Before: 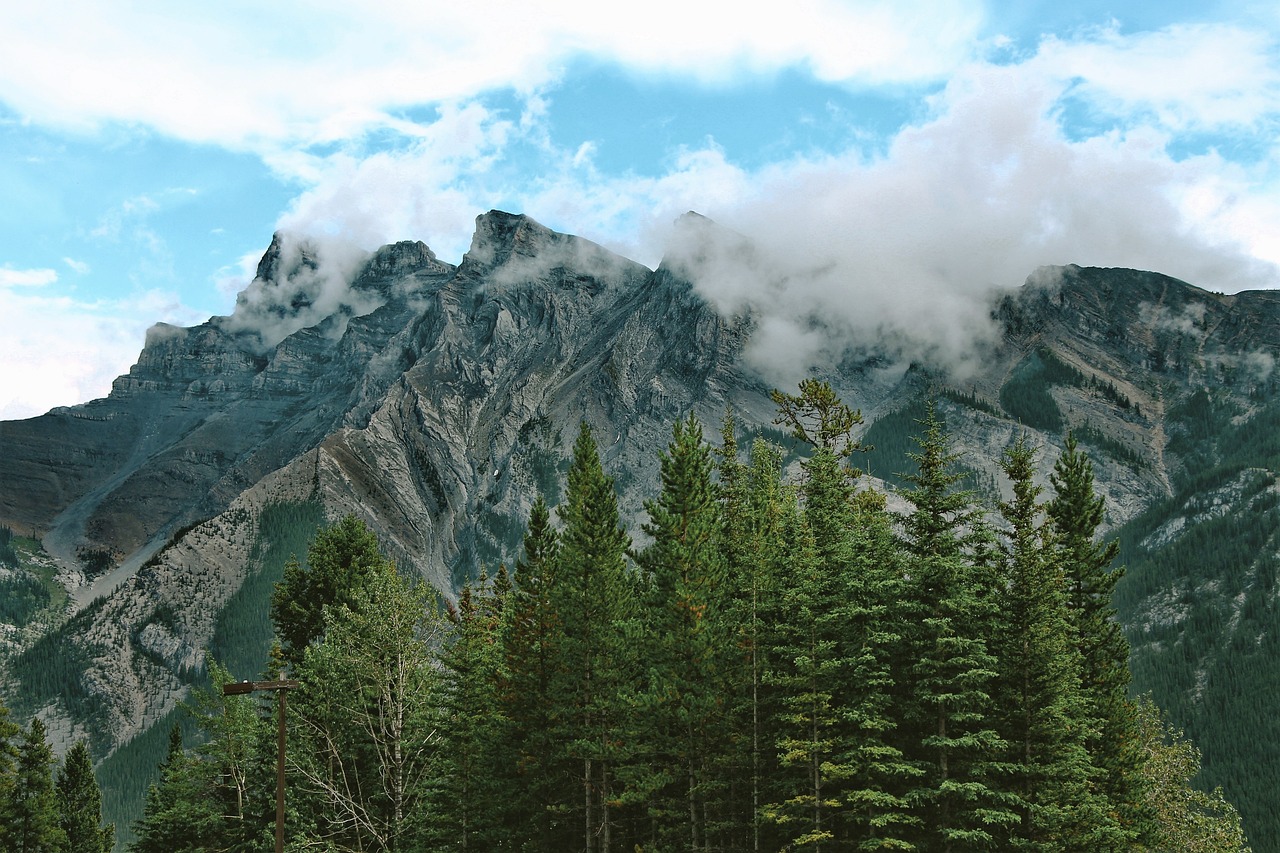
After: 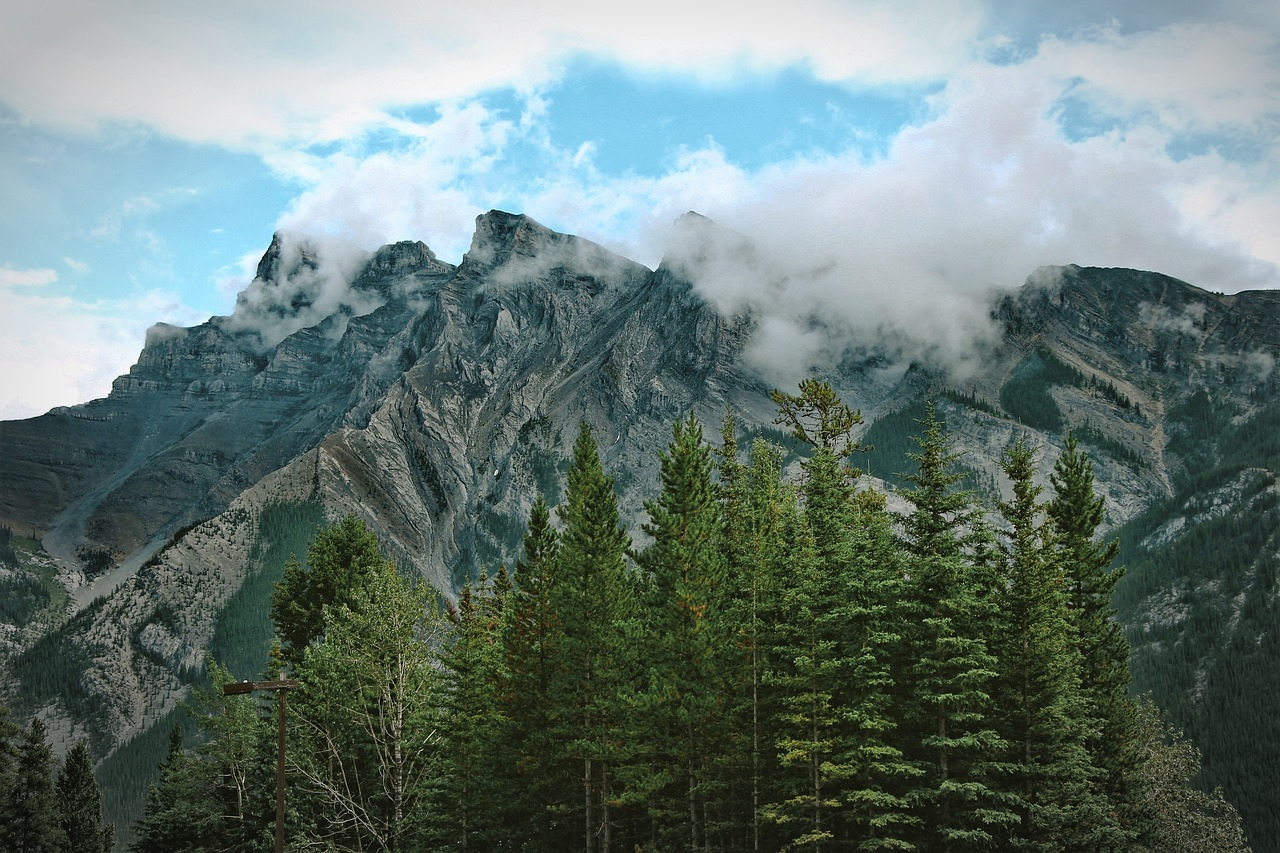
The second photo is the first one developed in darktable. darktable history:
vignetting: fall-off start 79.23%, width/height ratio 1.328, unbound false
